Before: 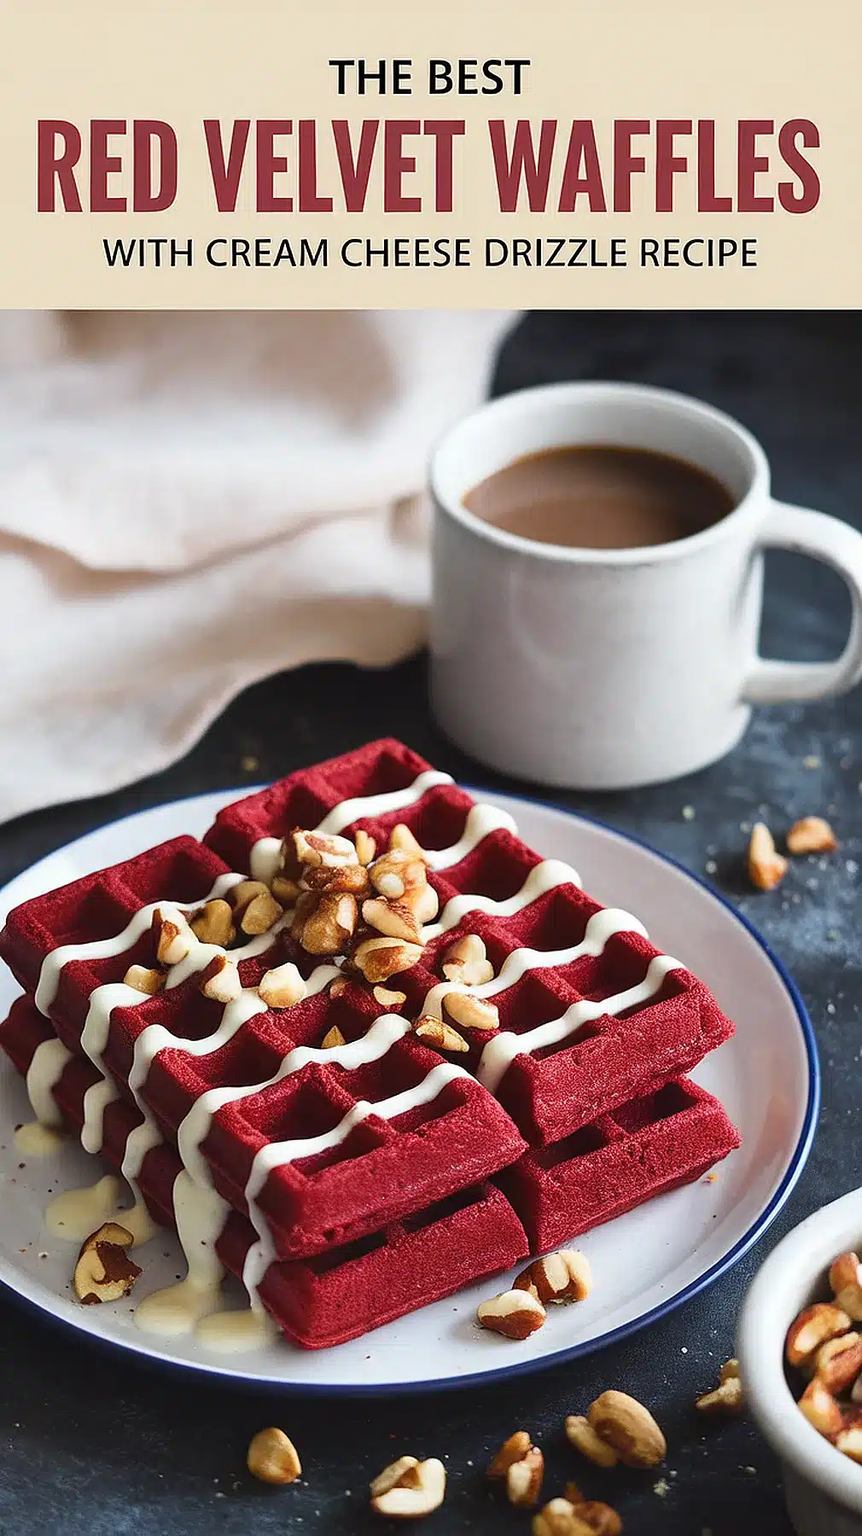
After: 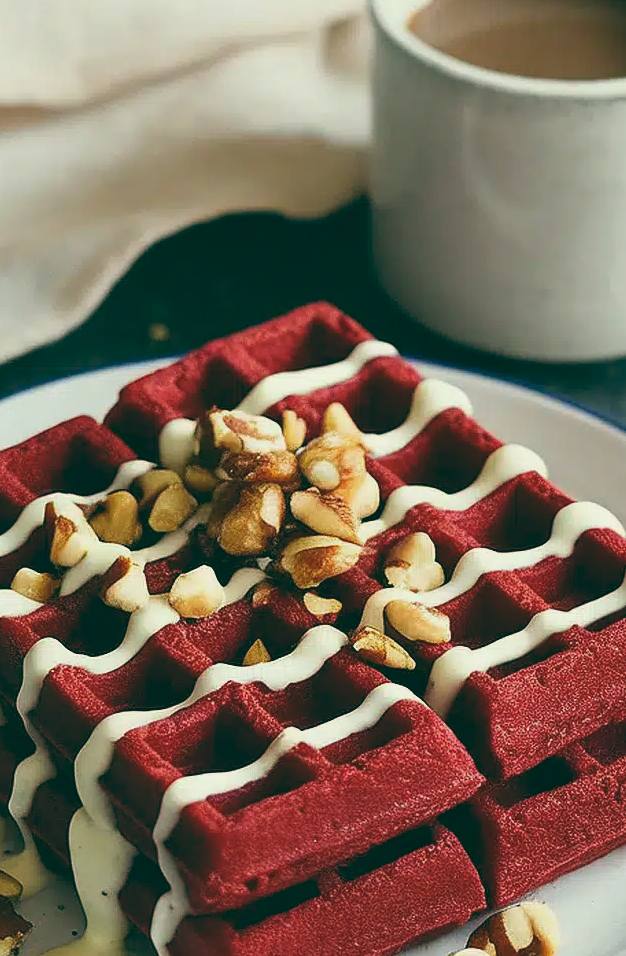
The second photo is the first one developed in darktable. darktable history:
crop: left 13.312%, top 31.28%, right 24.627%, bottom 15.582%
color balance: lift [1.005, 0.99, 1.007, 1.01], gamma [1, 1.034, 1.032, 0.966], gain [0.873, 1.055, 1.067, 0.933]
